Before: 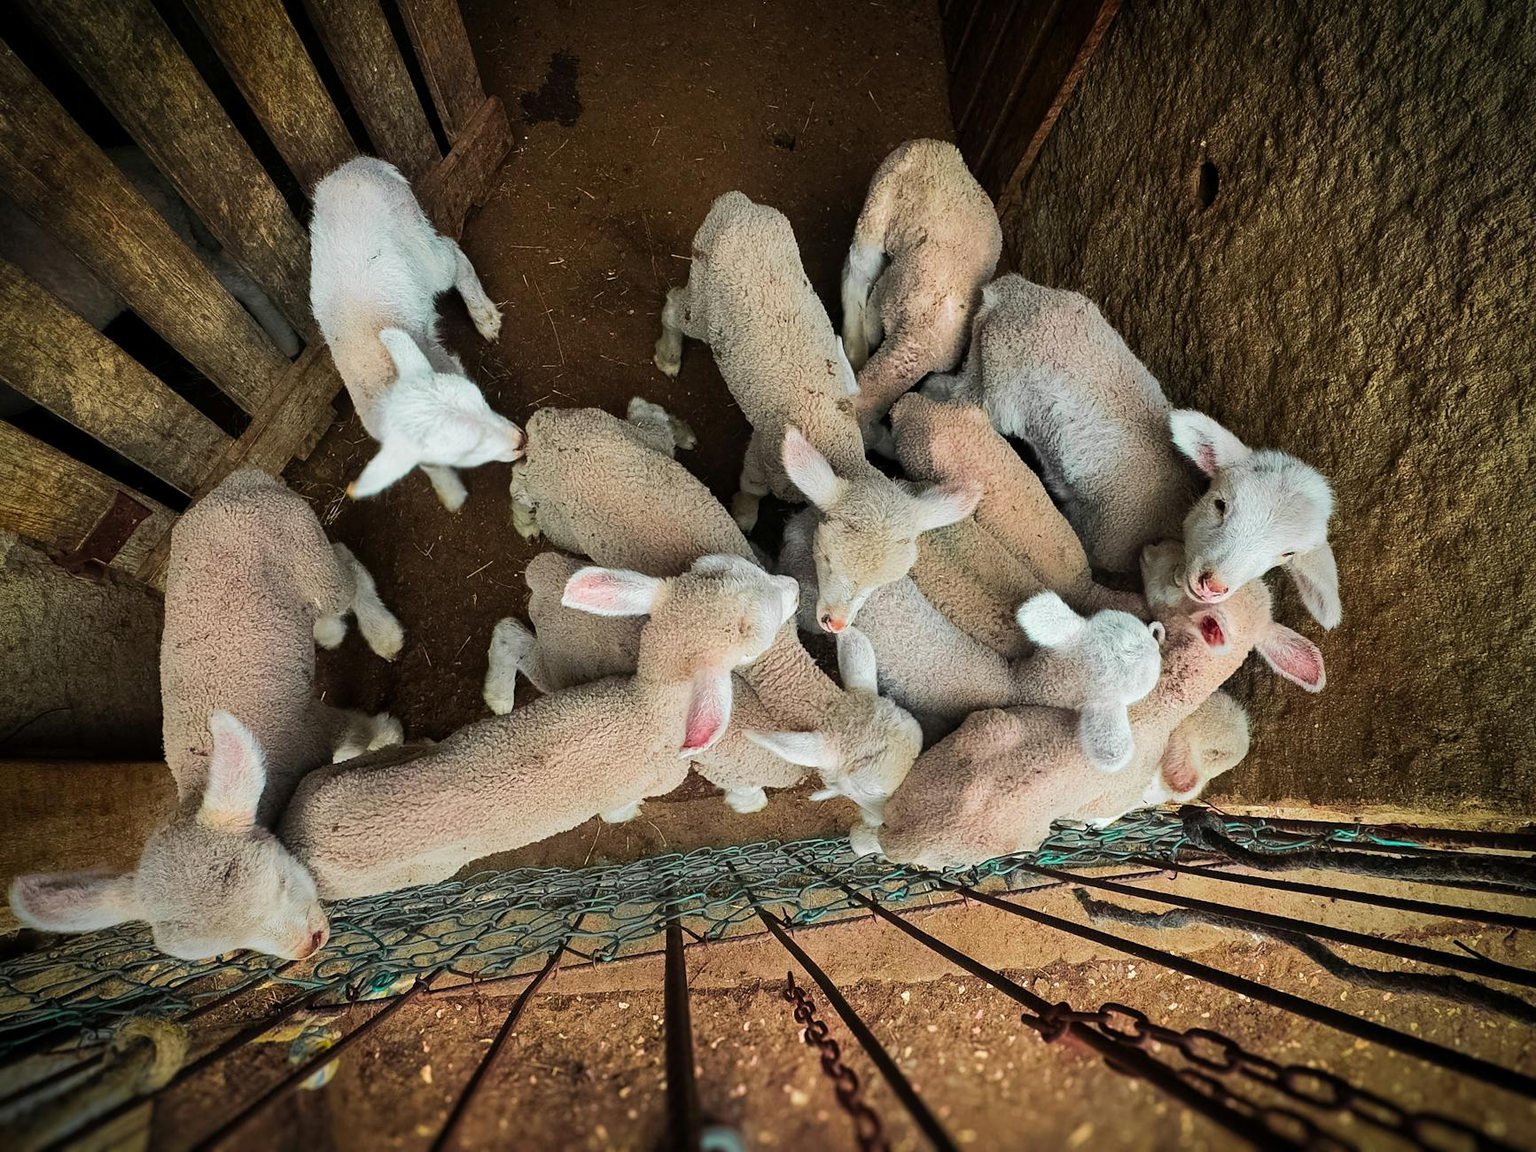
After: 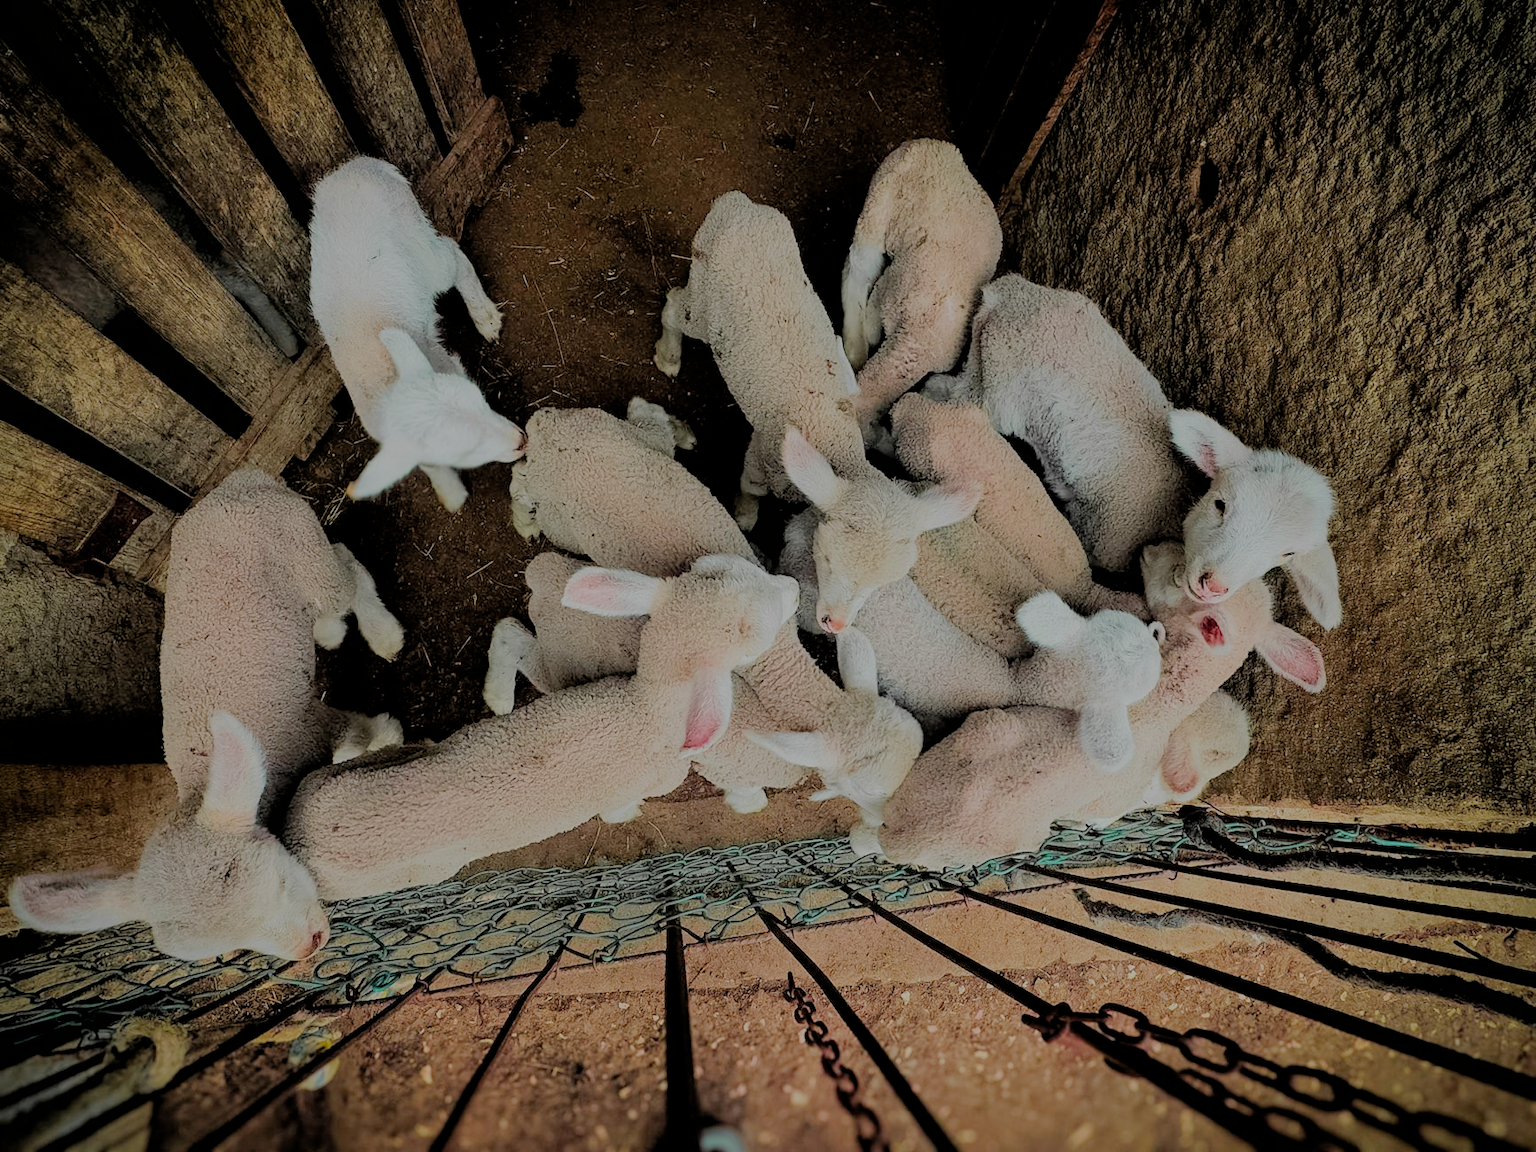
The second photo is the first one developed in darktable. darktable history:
filmic rgb: black relative exposure -4.45 EV, white relative exposure 6.58 EV, threshold 2.94 EV, hardness 1.89, contrast 0.515, enable highlight reconstruction true
